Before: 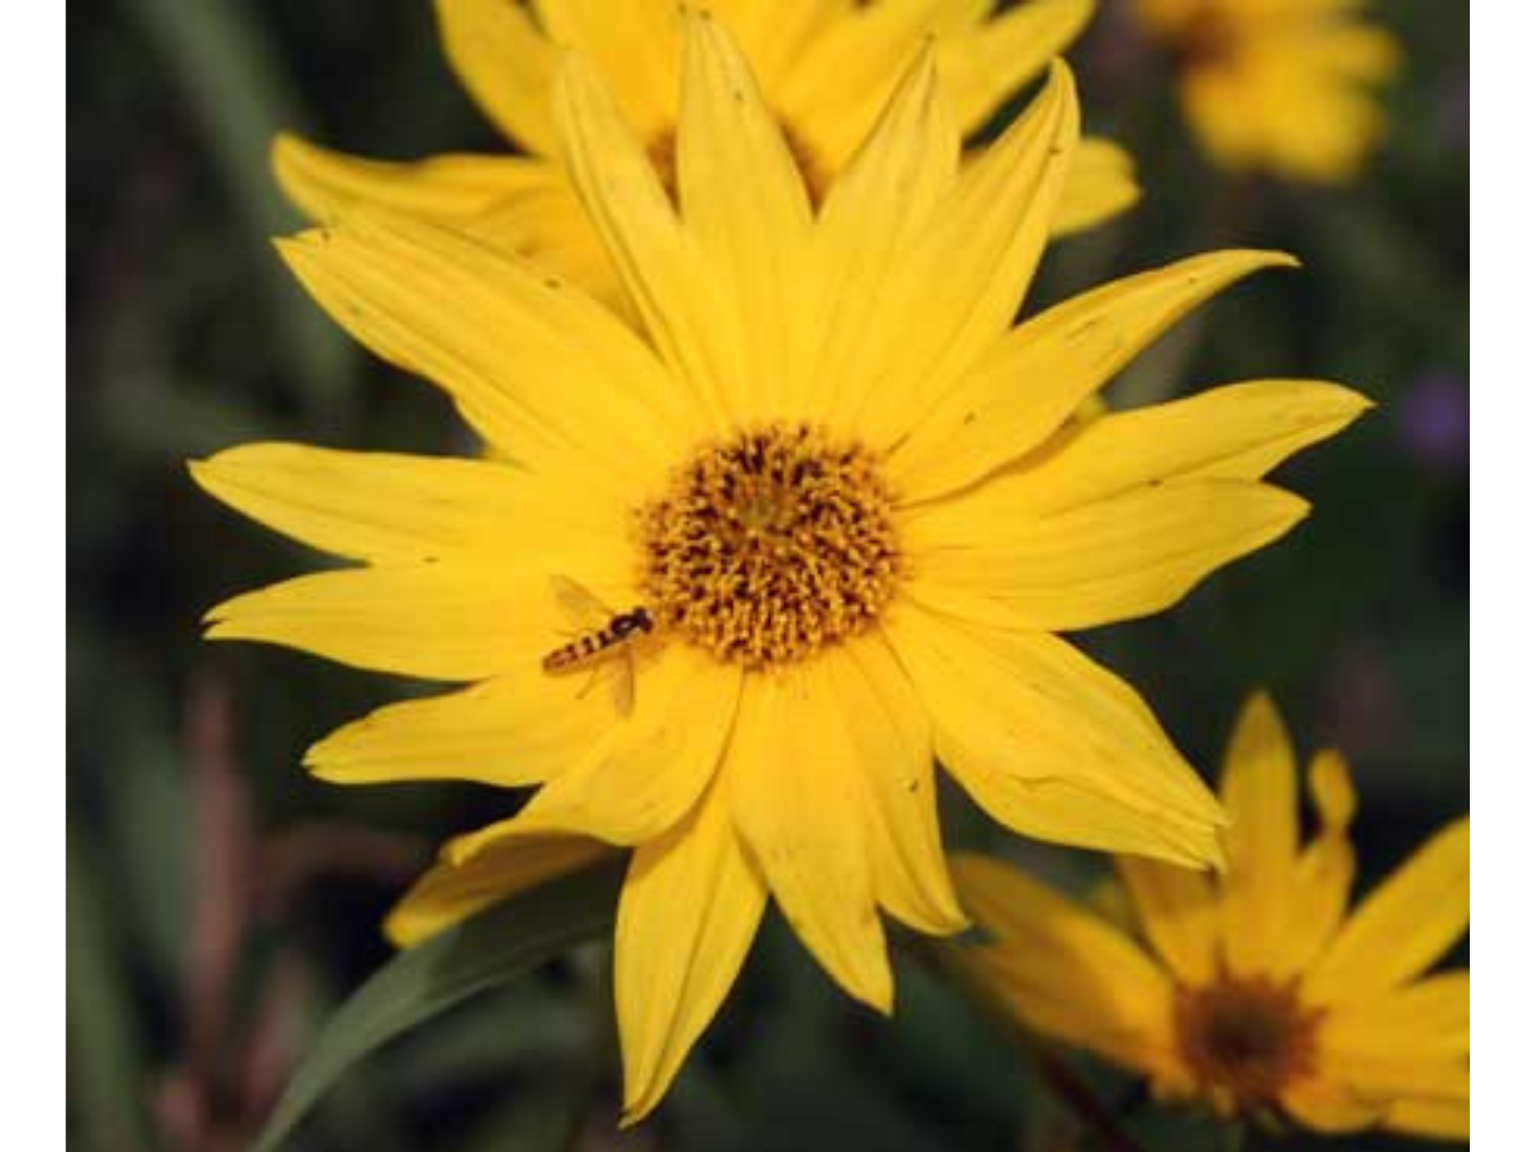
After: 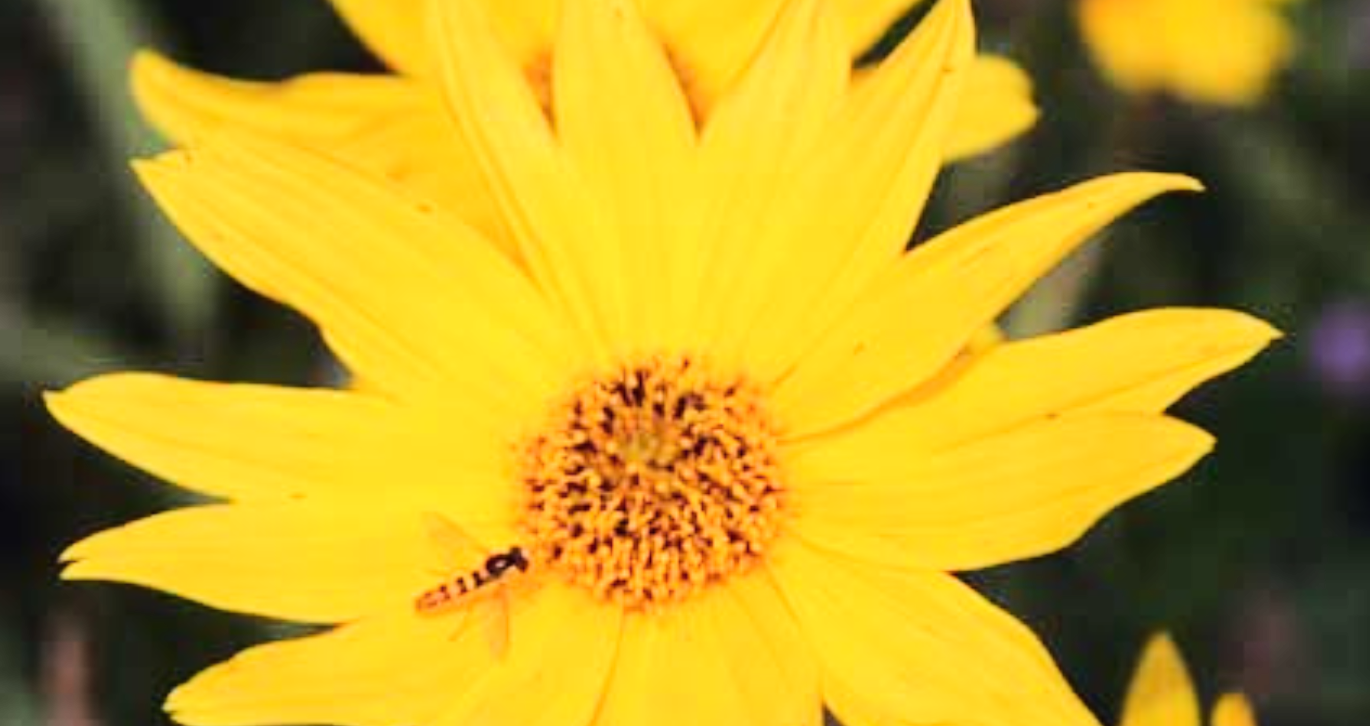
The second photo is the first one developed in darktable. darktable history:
tone equalizer: -7 EV 0.147 EV, -6 EV 0.591 EV, -5 EV 1.16 EV, -4 EV 1.36 EV, -3 EV 1.17 EV, -2 EV 0.6 EV, -1 EV 0.154 EV, edges refinement/feathering 500, mask exposure compensation -1.57 EV, preserve details no
crop and rotate: left 9.463%, top 7.309%, right 4.903%, bottom 32.172%
